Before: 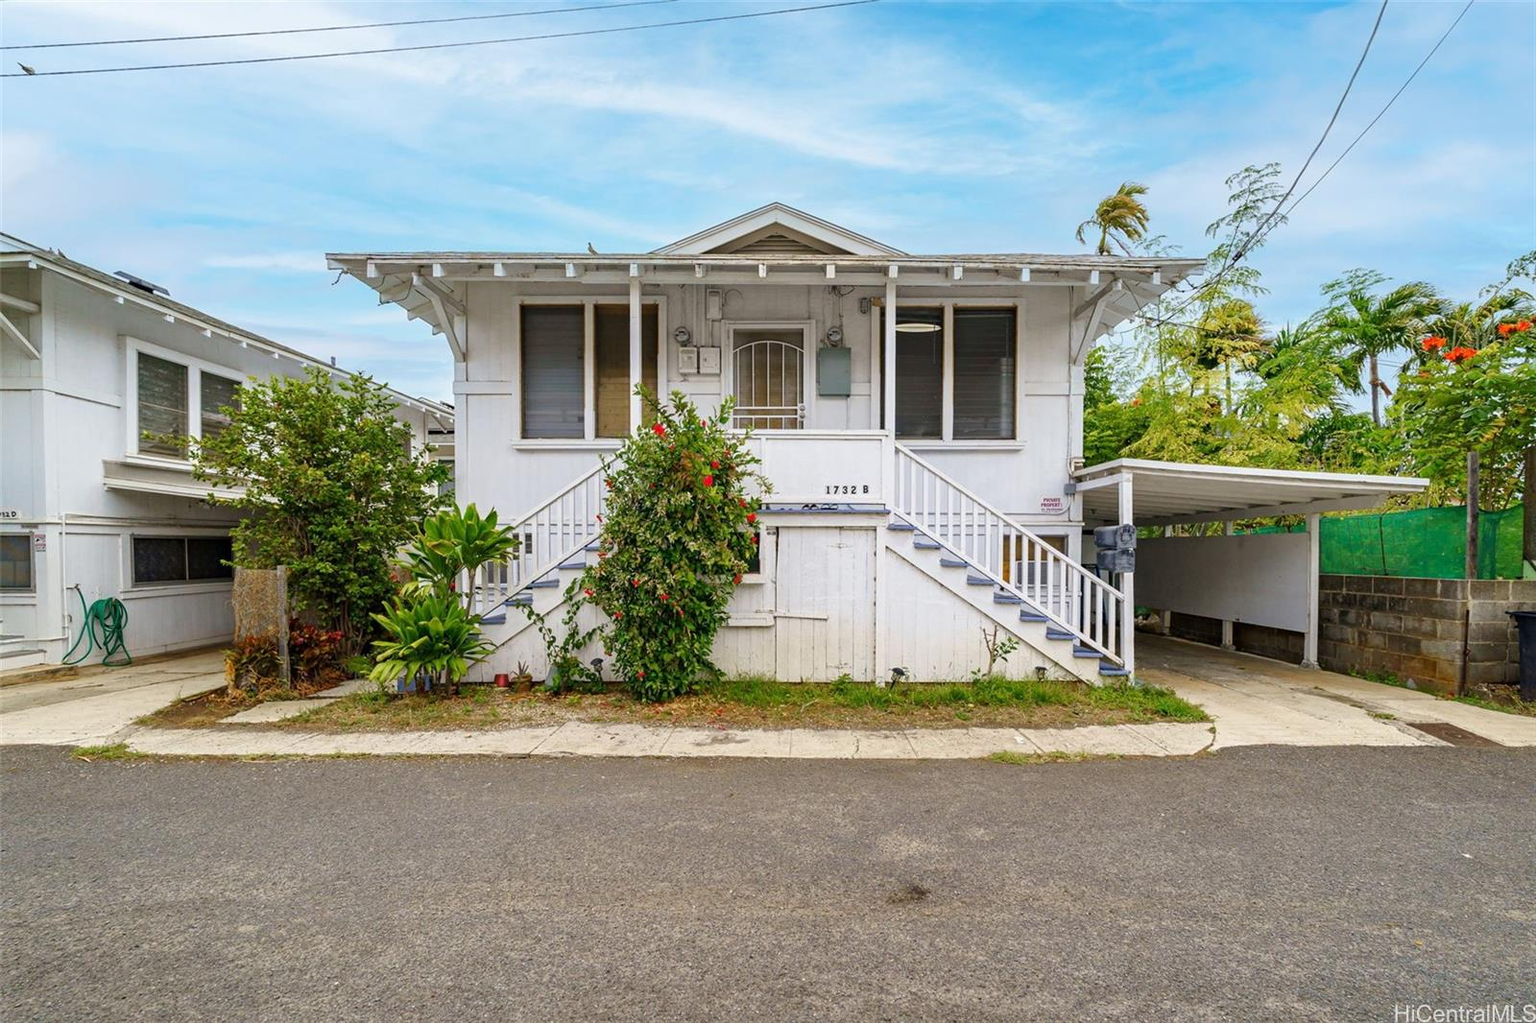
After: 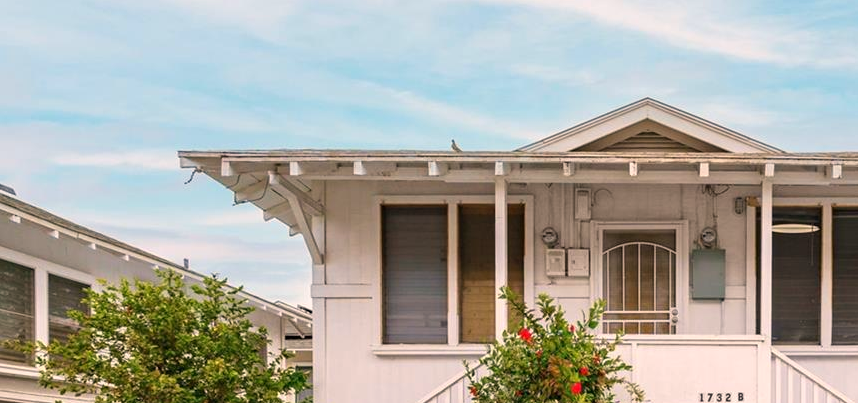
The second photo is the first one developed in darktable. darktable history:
white balance: red 1.127, blue 0.943
crop: left 10.121%, top 10.631%, right 36.218%, bottom 51.526%
